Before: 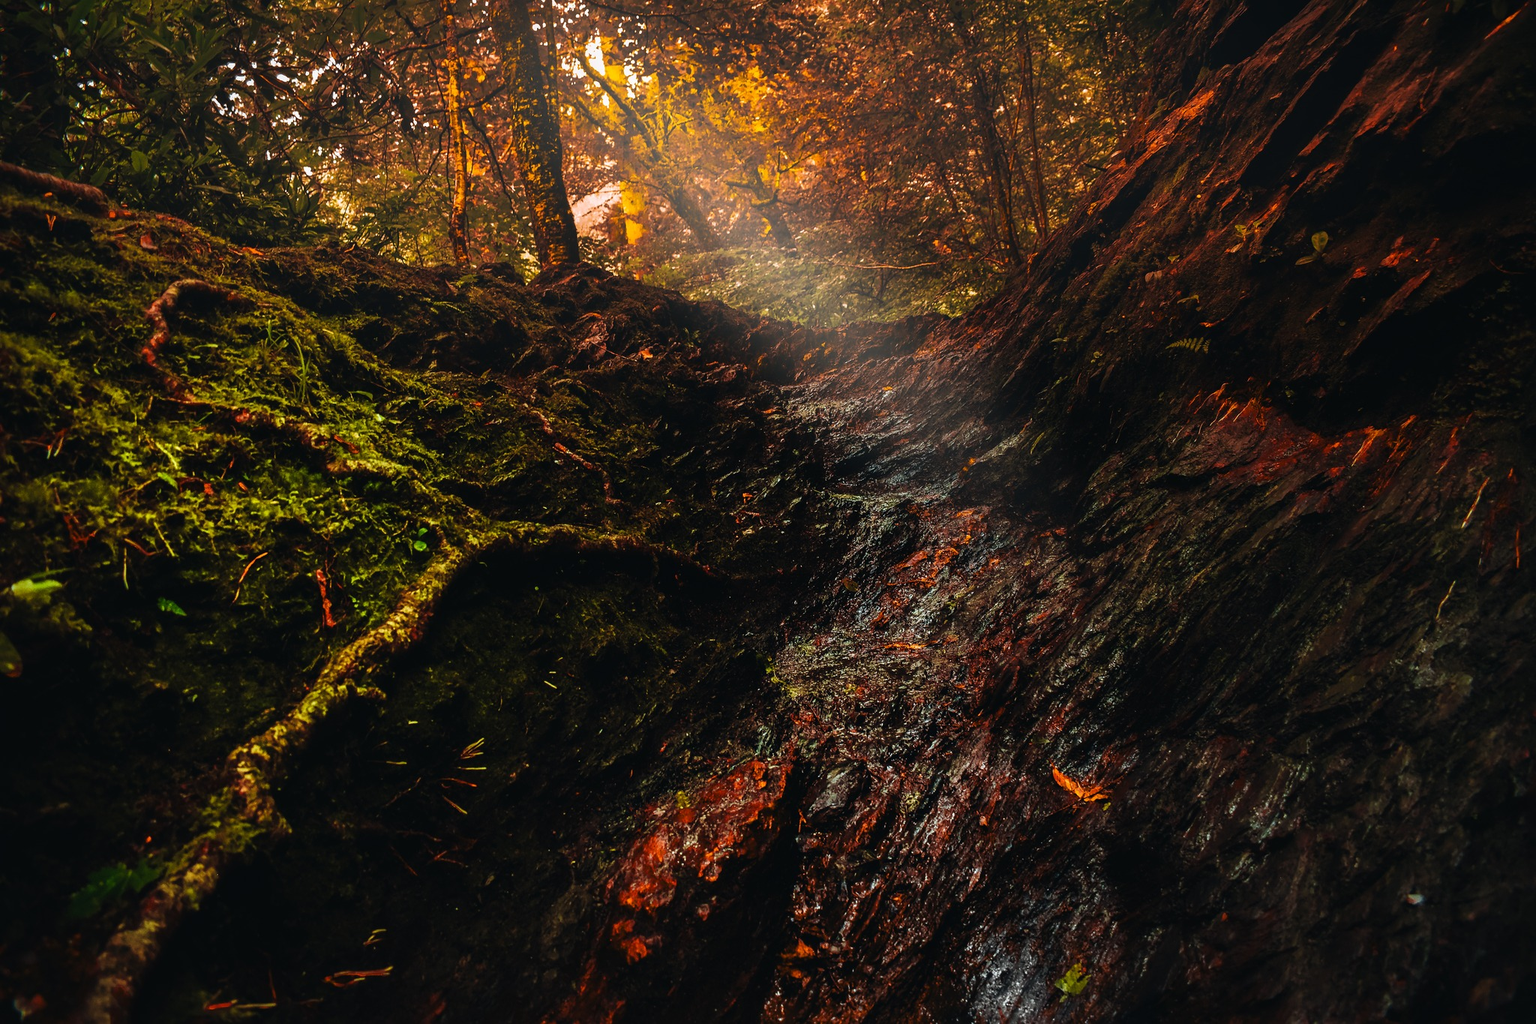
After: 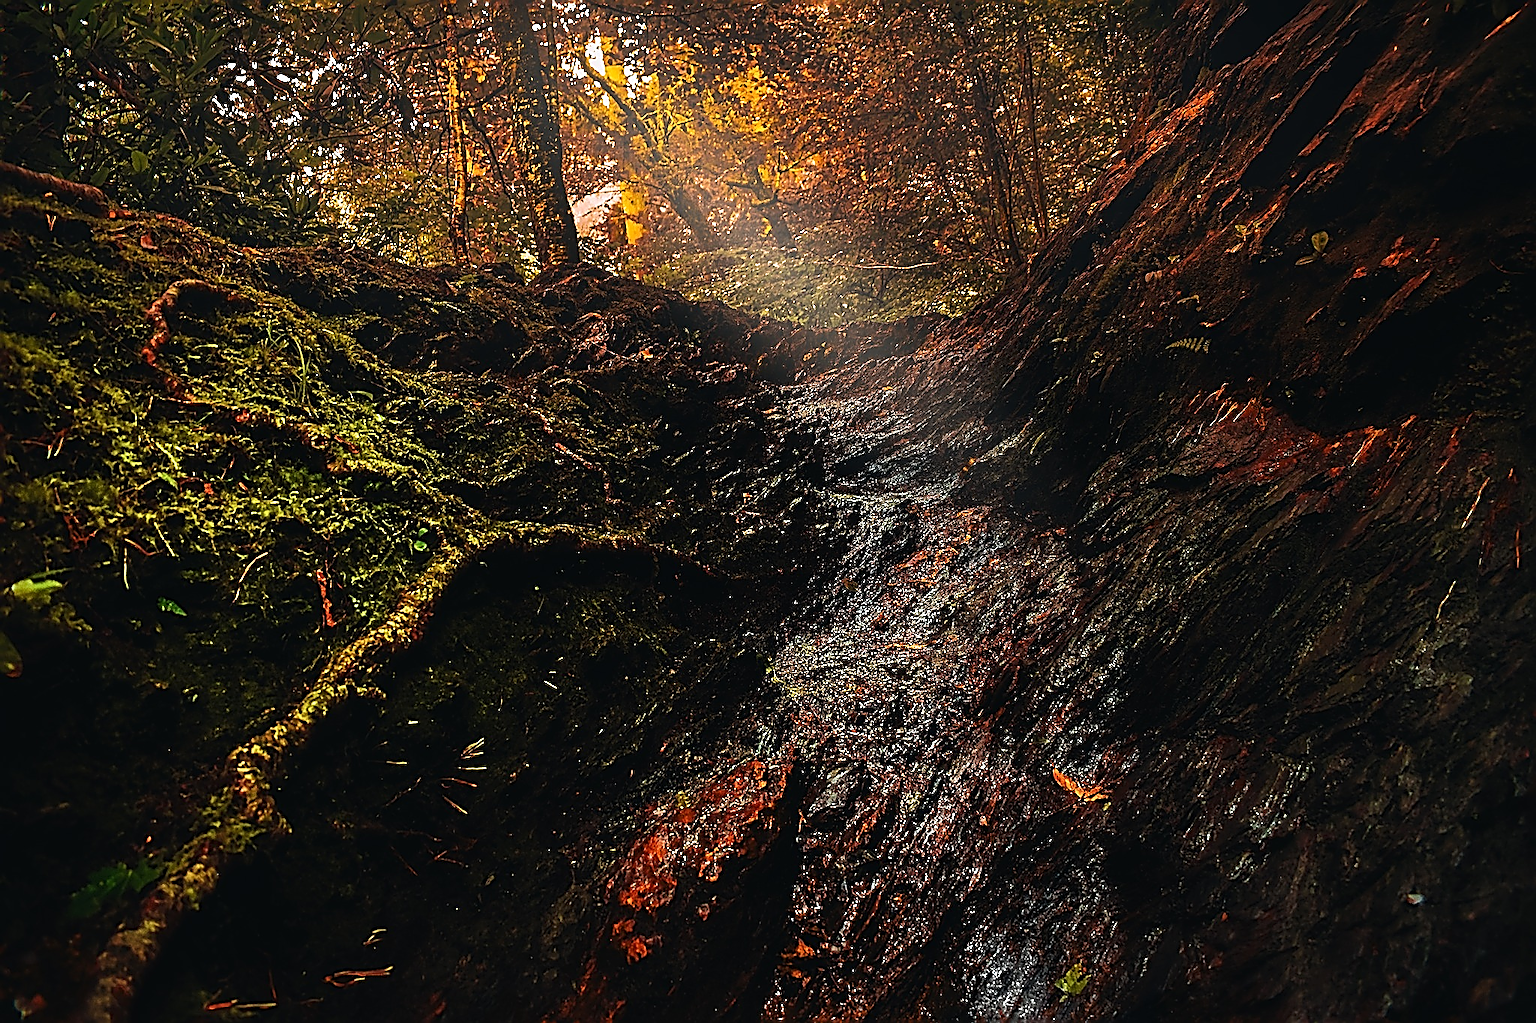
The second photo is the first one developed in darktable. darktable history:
sharpen: amount 1.992
